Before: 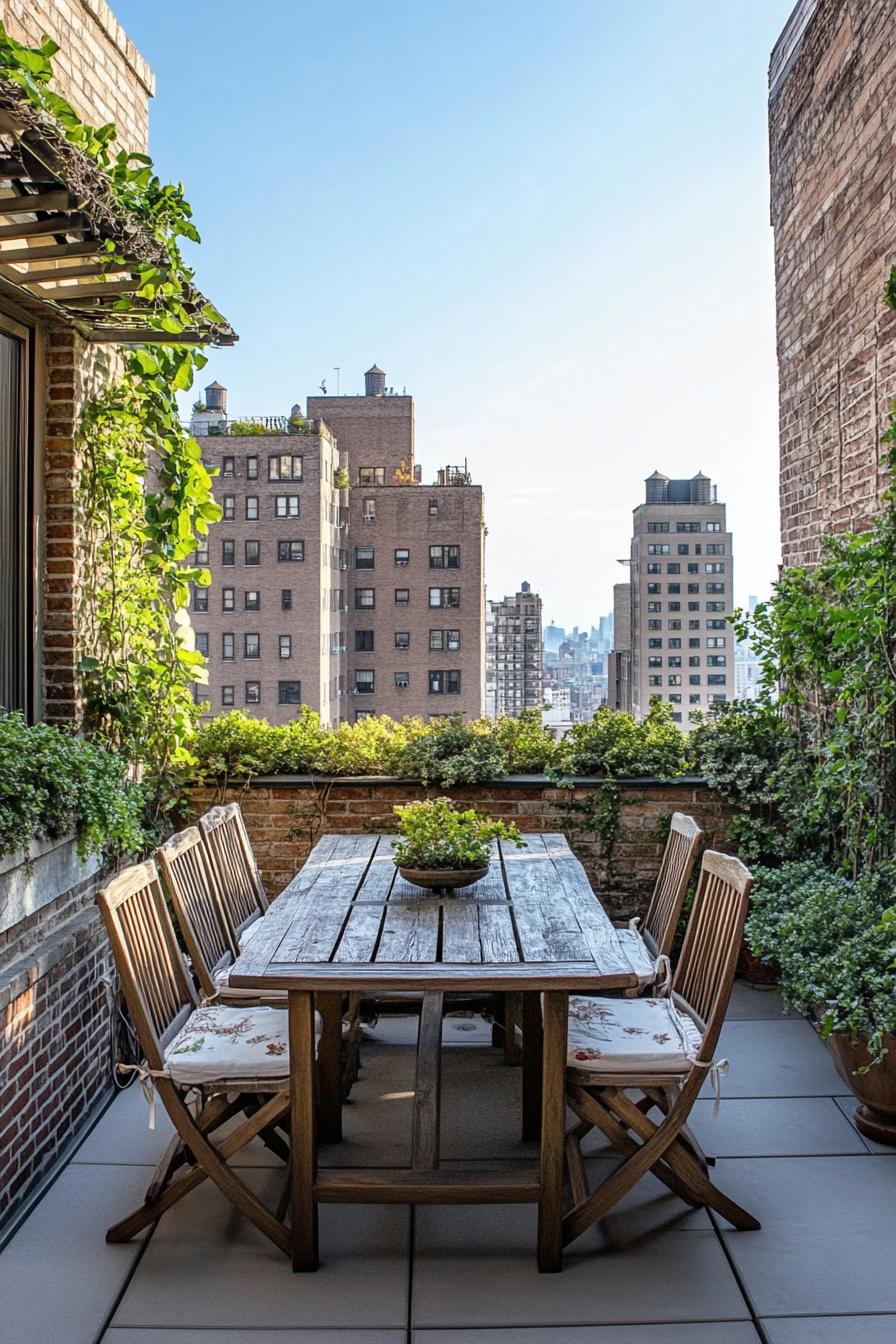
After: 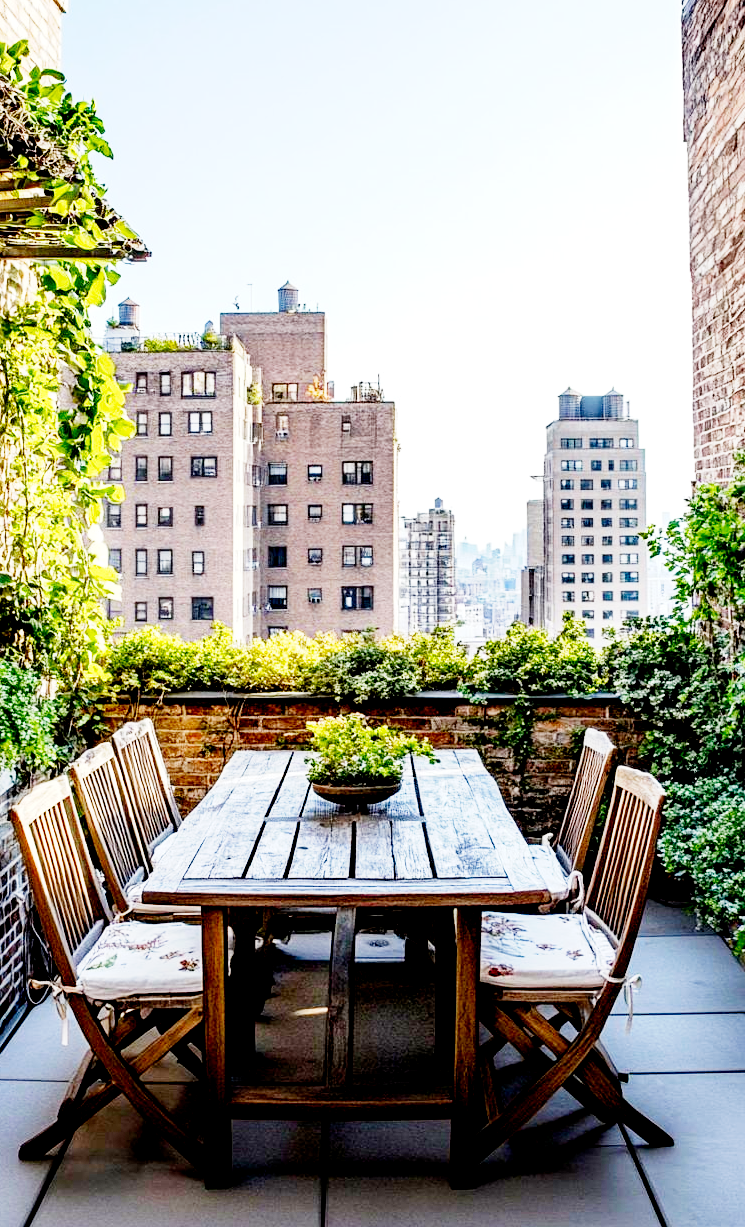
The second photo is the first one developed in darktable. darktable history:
crop: left 9.774%, top 6.298%, right 7.035%, bottom 2.343%
base curve: curves: ch0 [(0, 0) (0, 0.001) (0.001, 0.001) (0.004, 0.002) (0.007, 0.004) (0.015, 0.013) (0.033, 0.045) (0.052, 0.096) (0.075, 0.17) (0.099, 0.241) (0.163, 0.42) (0.219, 0.55) (0.259, 0.616) (0.327, 0.722) (0.365, 0.765) (0.522, 0.873) (0.547, 0.881) (0.689, 0.919) (0.826, 0.952) (1, 1)], preserve colors none
exposure: black level correction 0.024, exposure 0.18 EV, compensate highlight preservation false
